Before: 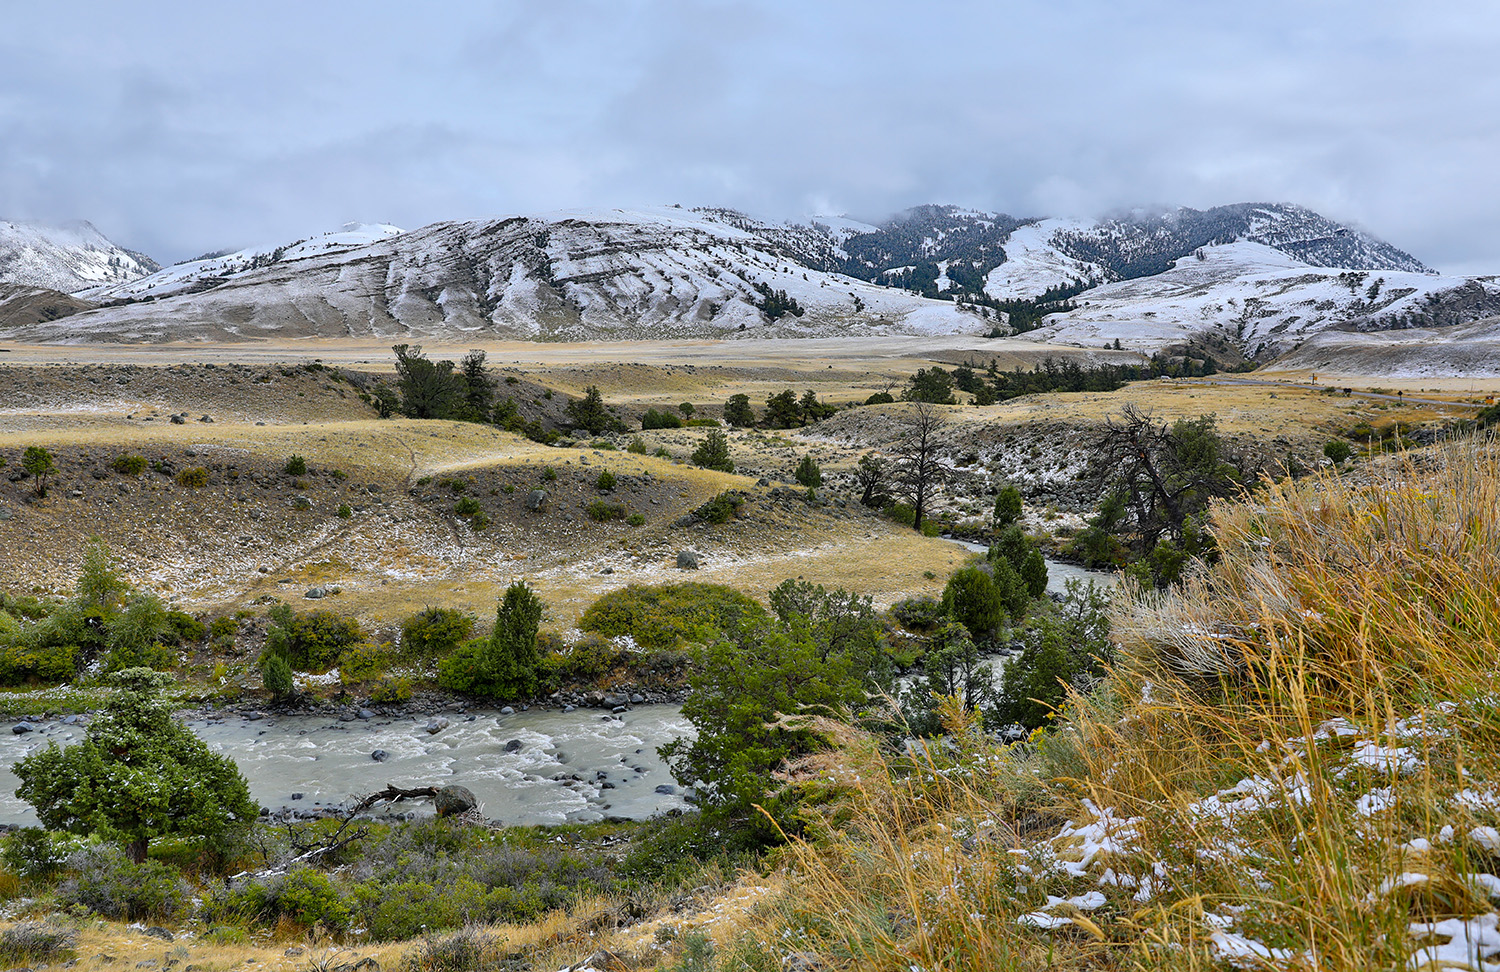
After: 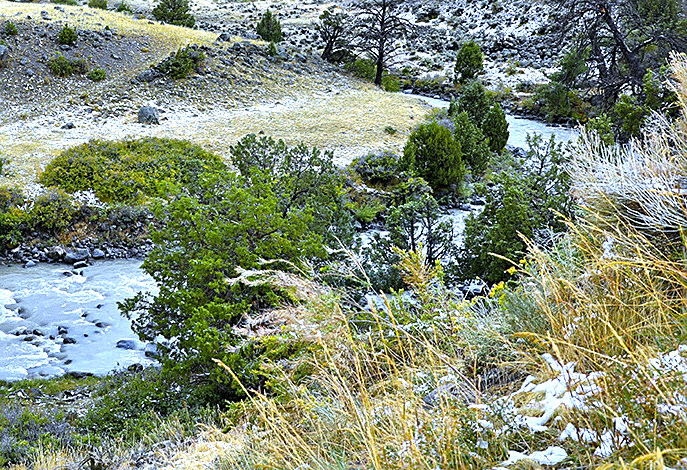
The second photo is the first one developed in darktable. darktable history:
crop: left 35.976%, top 45.819%, right 18.162%, bottom 5.807%
exposure: exposure 1 EV, compensate highlight preservation false
white balance: red 0.871, blue 1.249
sharpen: on, module defaults
